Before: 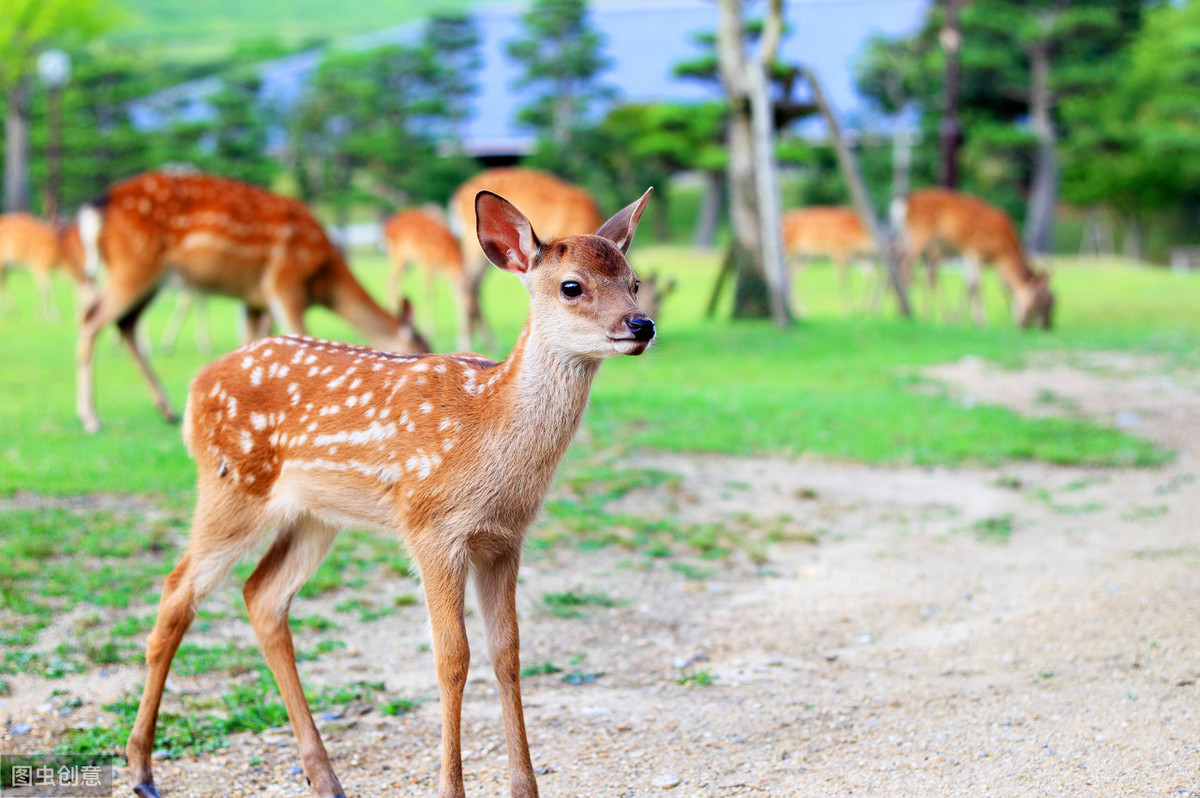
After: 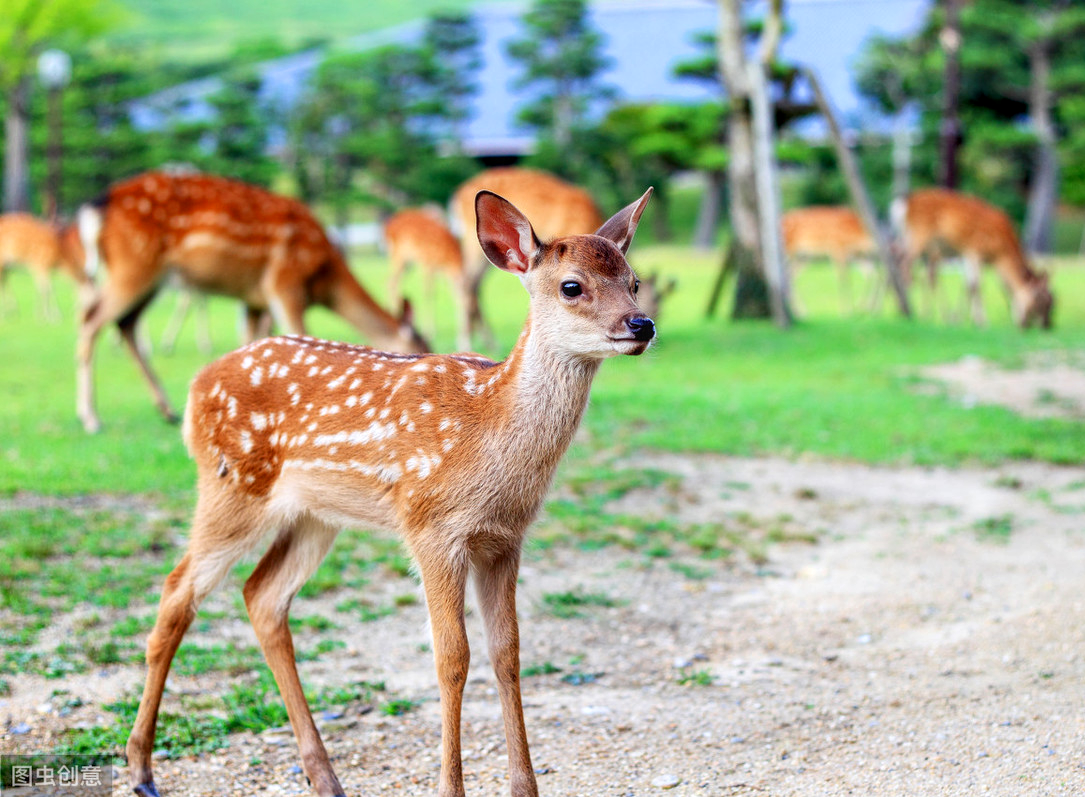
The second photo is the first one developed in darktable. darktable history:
local contrast: on, module defaults
crop: right 9.519%, bottom 0.041%
